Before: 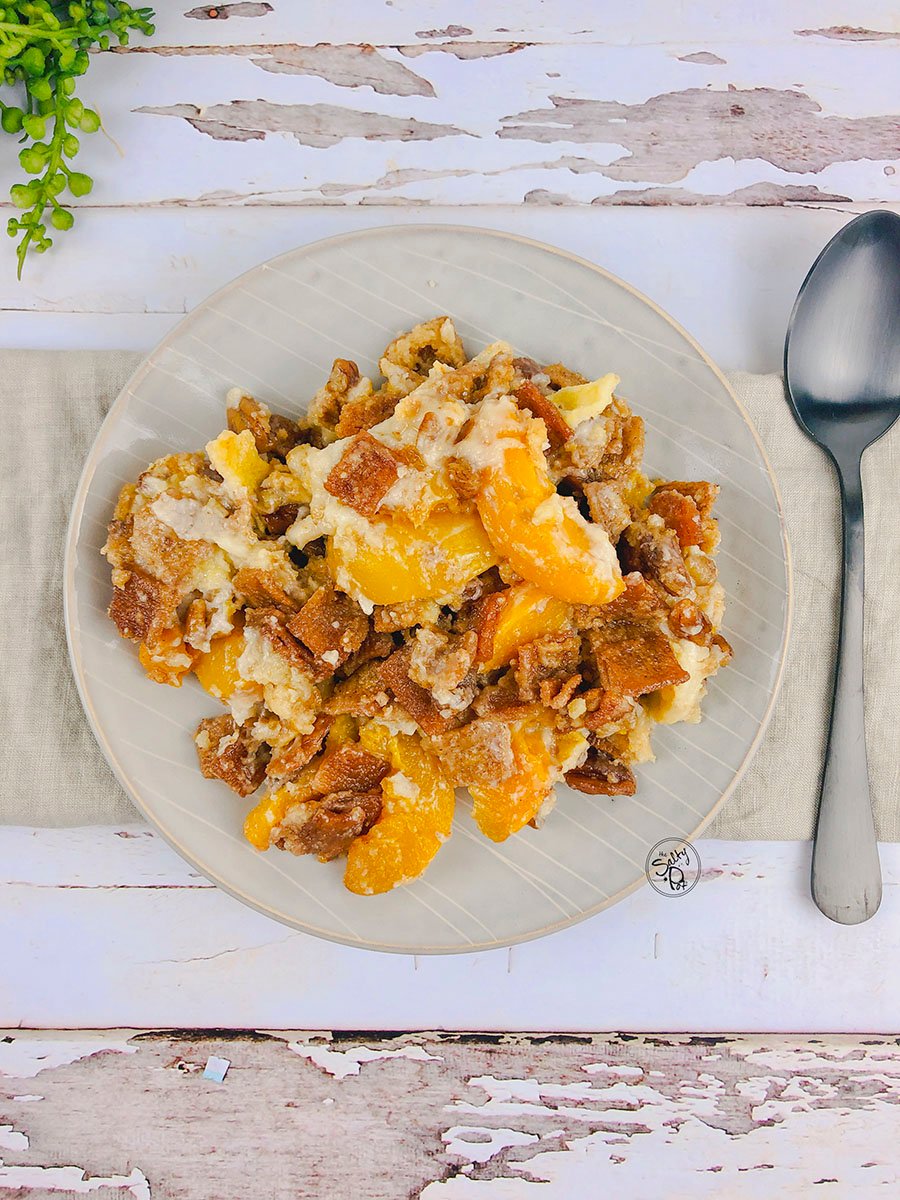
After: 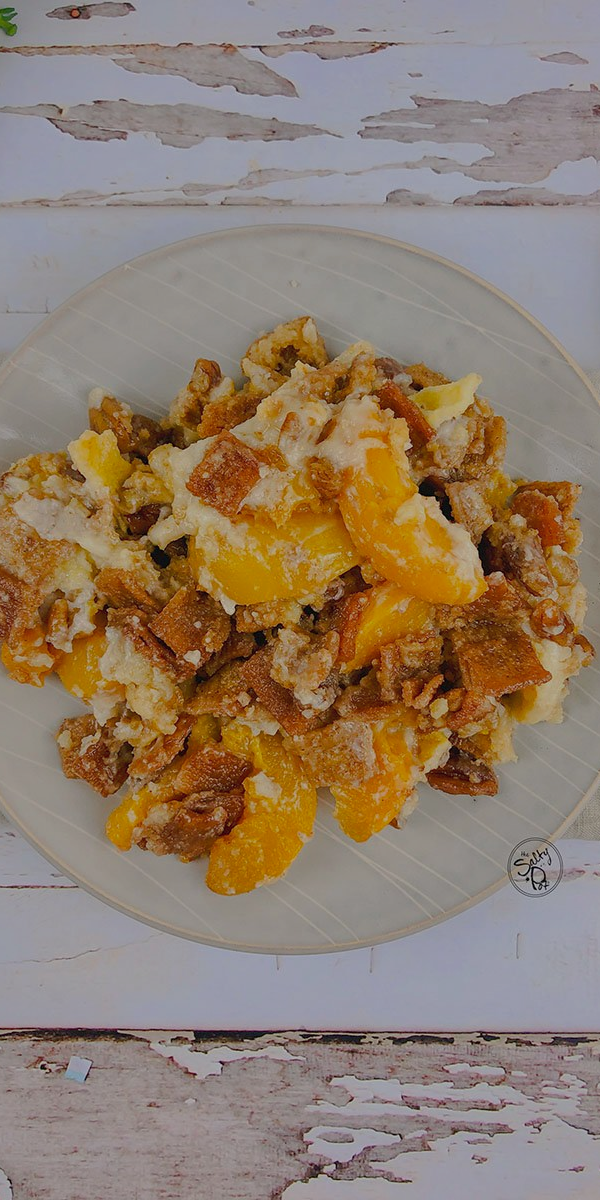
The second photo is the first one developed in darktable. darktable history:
shadows and highlights: on, module defaults
crop: left 15.366%, right 17.914%
exposure: exposure -0.941 EV, compensate highlight preservation false
